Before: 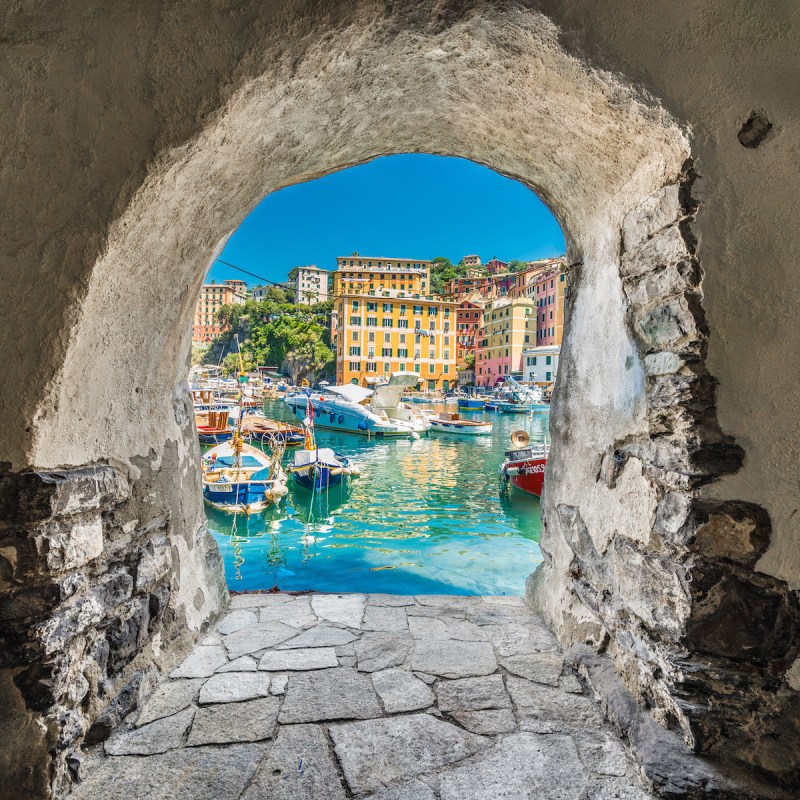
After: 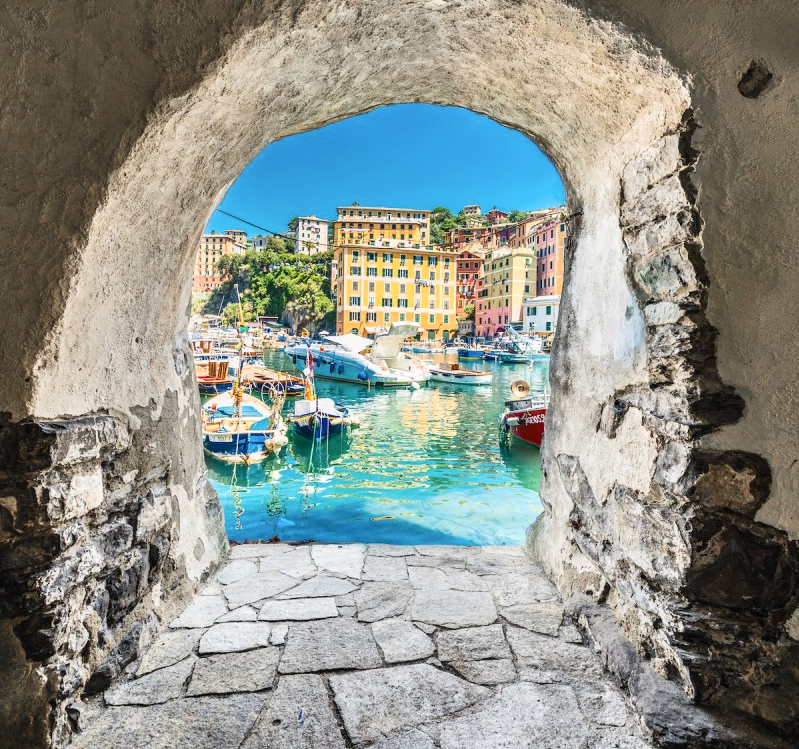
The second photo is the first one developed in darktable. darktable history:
crop and rotate: top 6.321%
contrast brightness saturation: contrast 0.235, brightness 0.09
